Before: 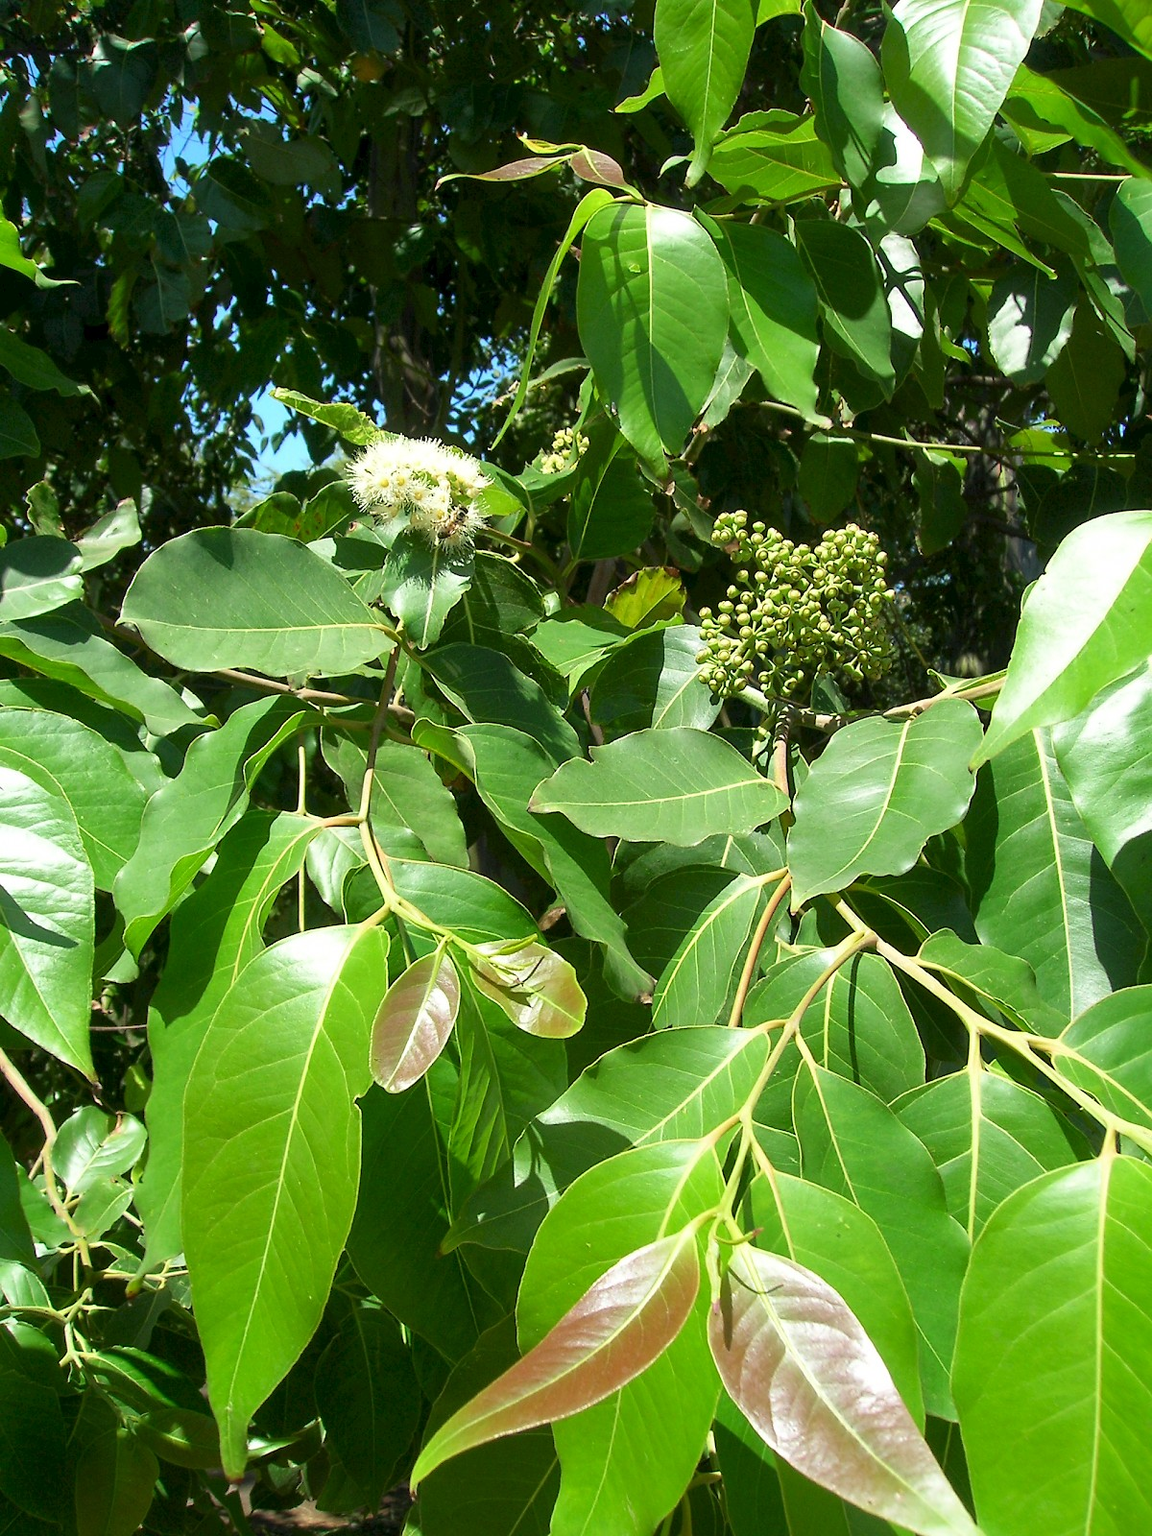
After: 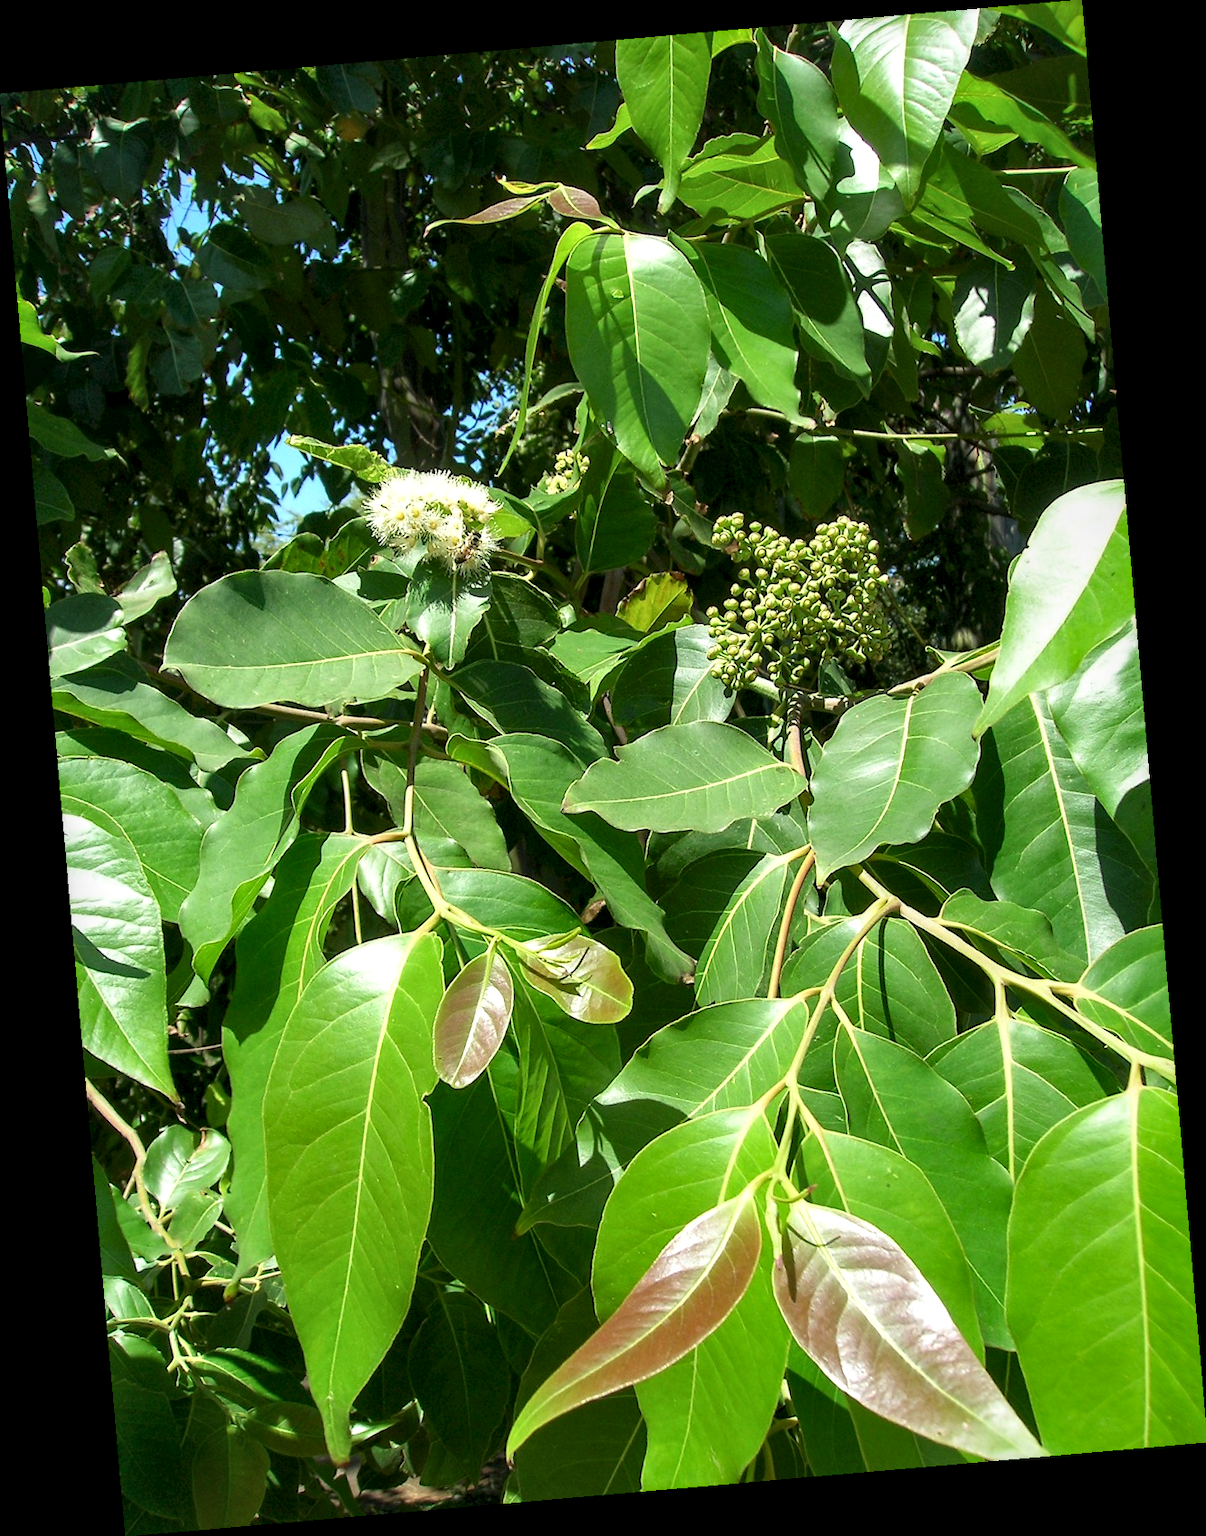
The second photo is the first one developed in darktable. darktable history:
local contrast: highlights 25%, shadows 75%, midtone range 0.75
rotate and perspective: rotation -4.98°, automatic cropping off
